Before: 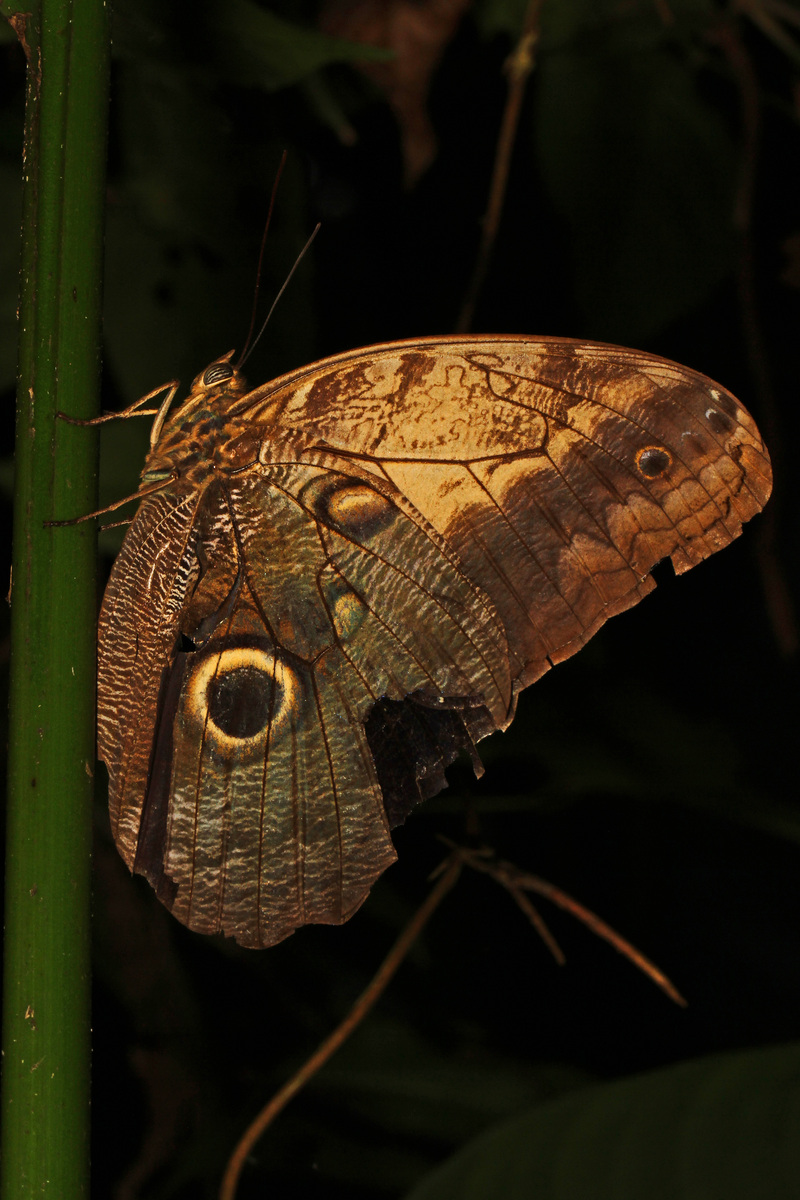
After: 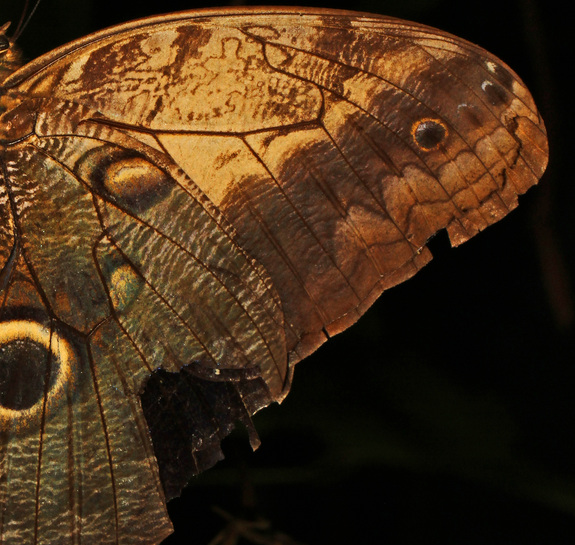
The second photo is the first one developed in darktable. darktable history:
crop and rotate: left 28.068%, top 27.371%, bottom 27.163%
